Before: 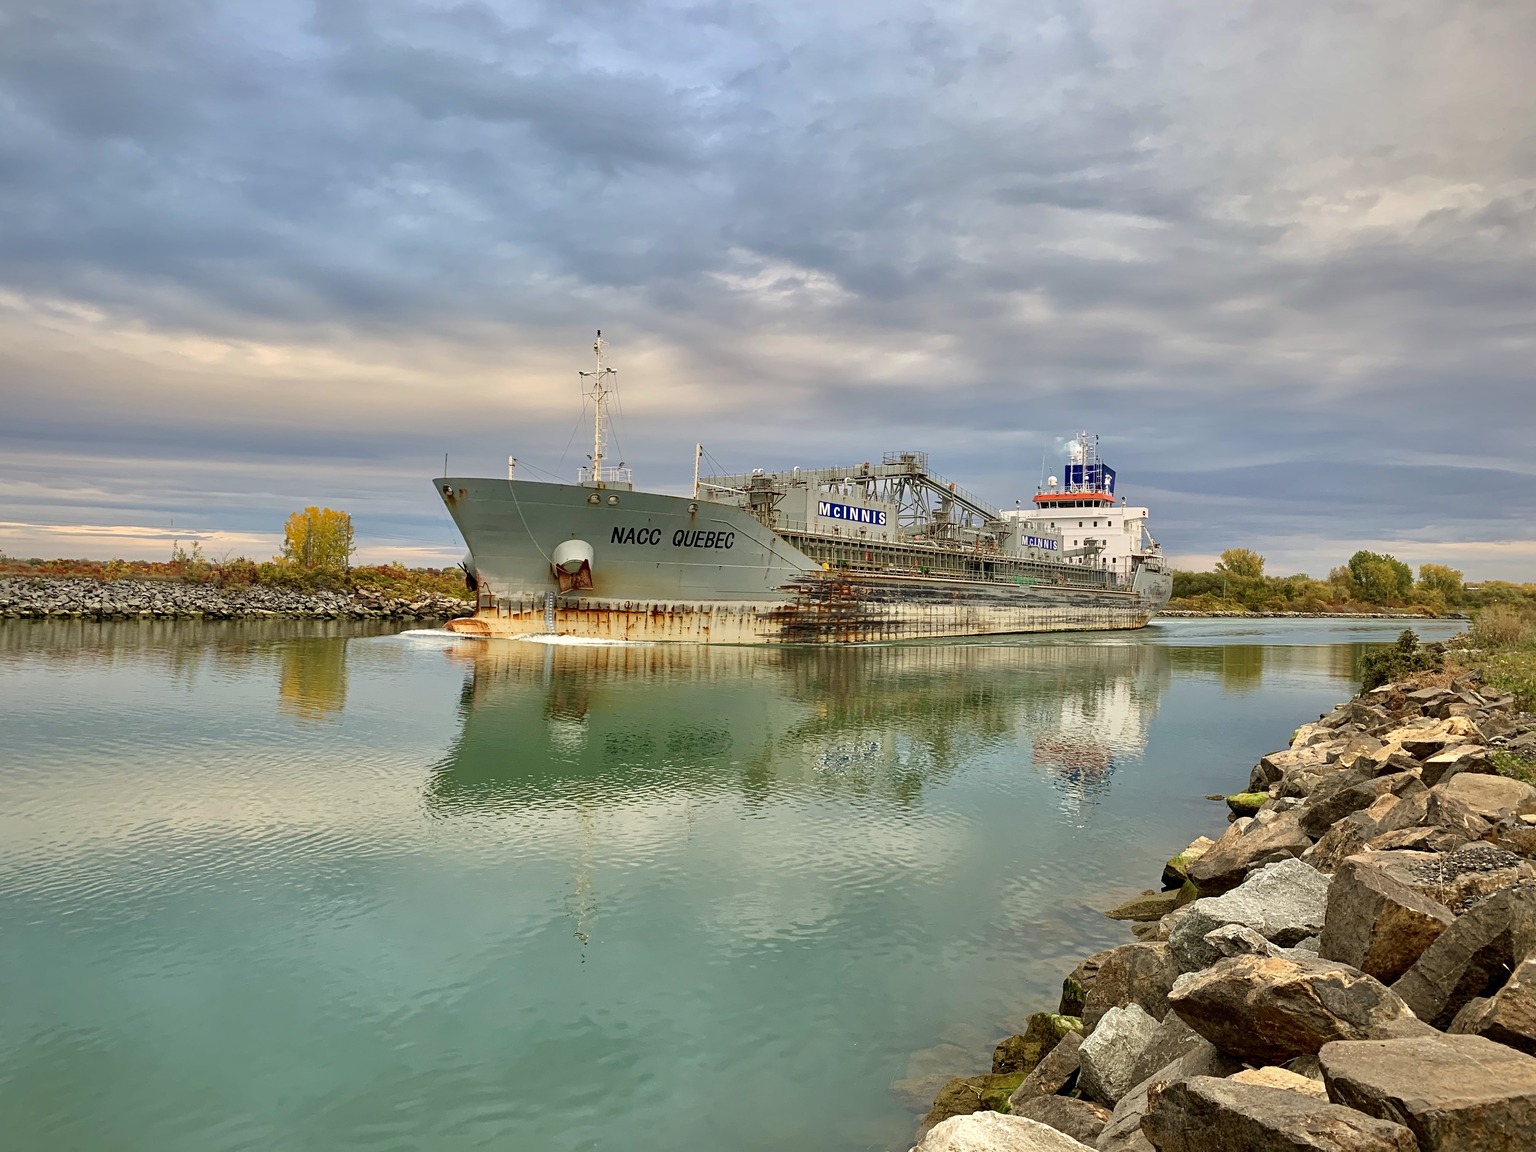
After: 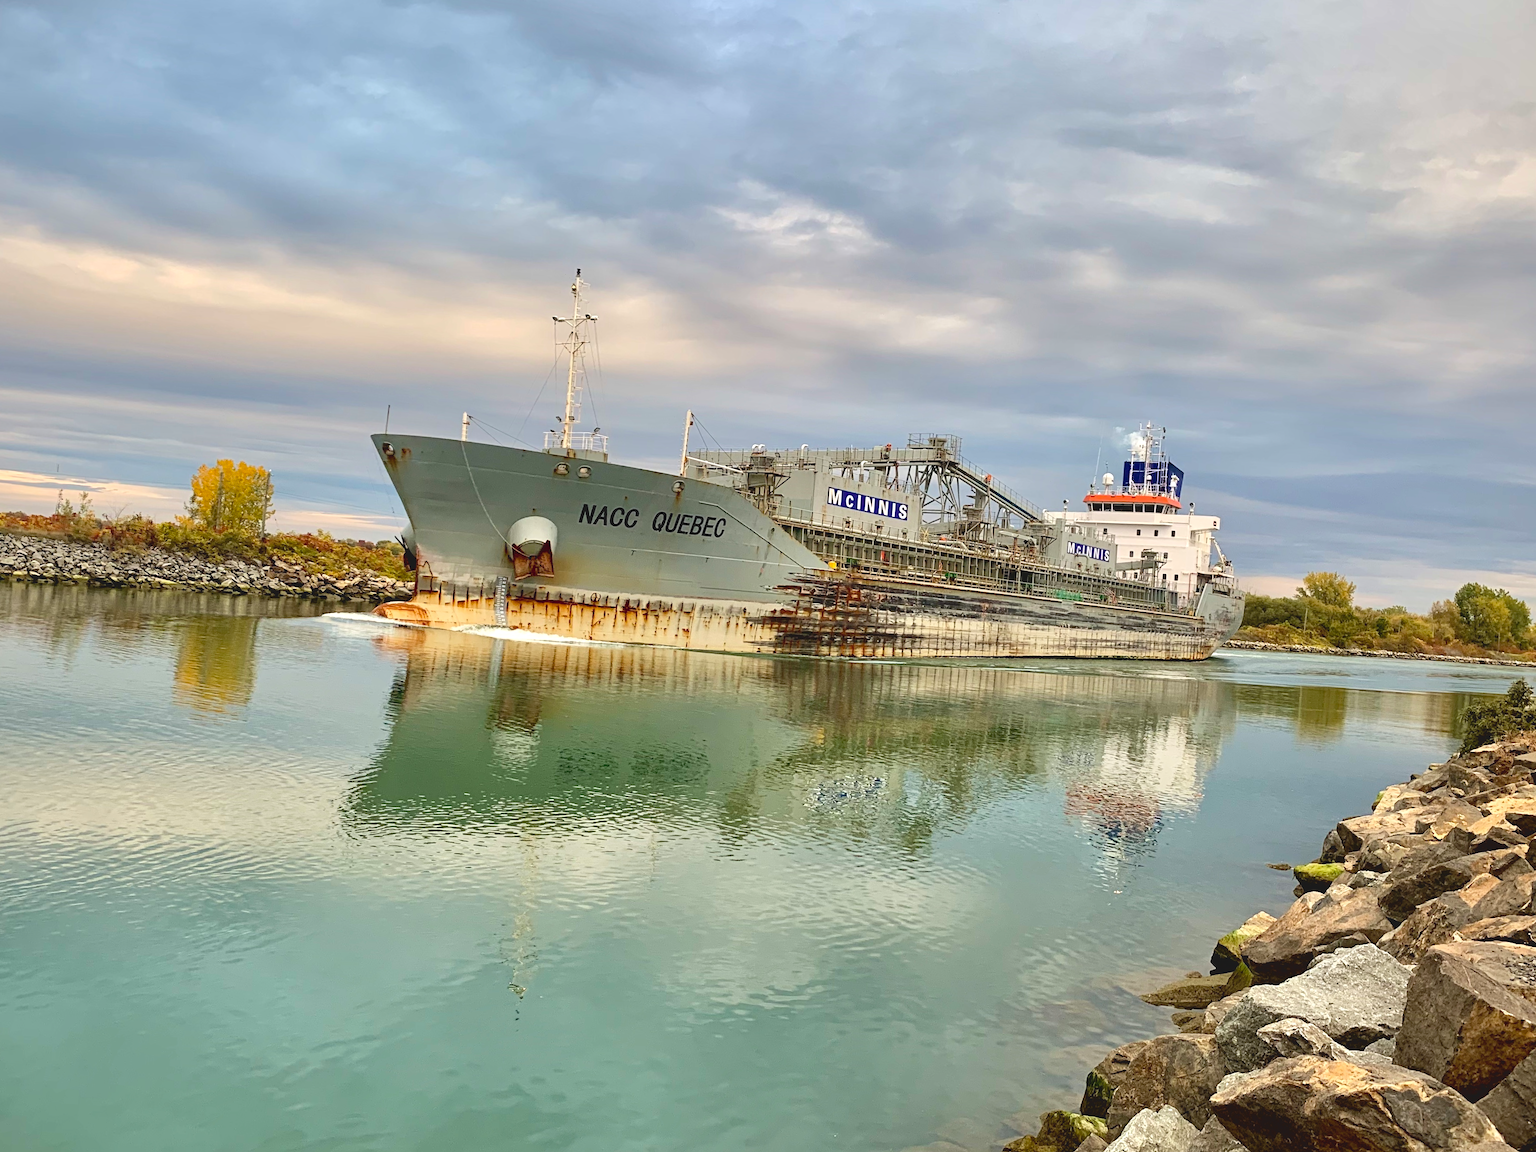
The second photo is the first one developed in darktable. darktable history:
exposure: black level correction 0.007, exposure 0.093 EV, compensate highlight preservation false
crop and rotate: angle -3.27°, left 5.211%, top 5.211%, right 4.607%, bottom 4.607%
contrast brightness saturation: contrast -0.15, brightness 0.05, saturation -0.12
tone equalizer: -8 EV -0.417 EV, -7 EV -0.389 EV, -6 EV -0.333 EV, -5 EV -0.222 EV, -3 EV 0.222 EV, -2 EV 0.333 EV, -1 EV 0.389 EV, +0 EV 0.417 EV, edges refinement/feathering 500, mask exposure compensation -1.57 EV, preserve details no
